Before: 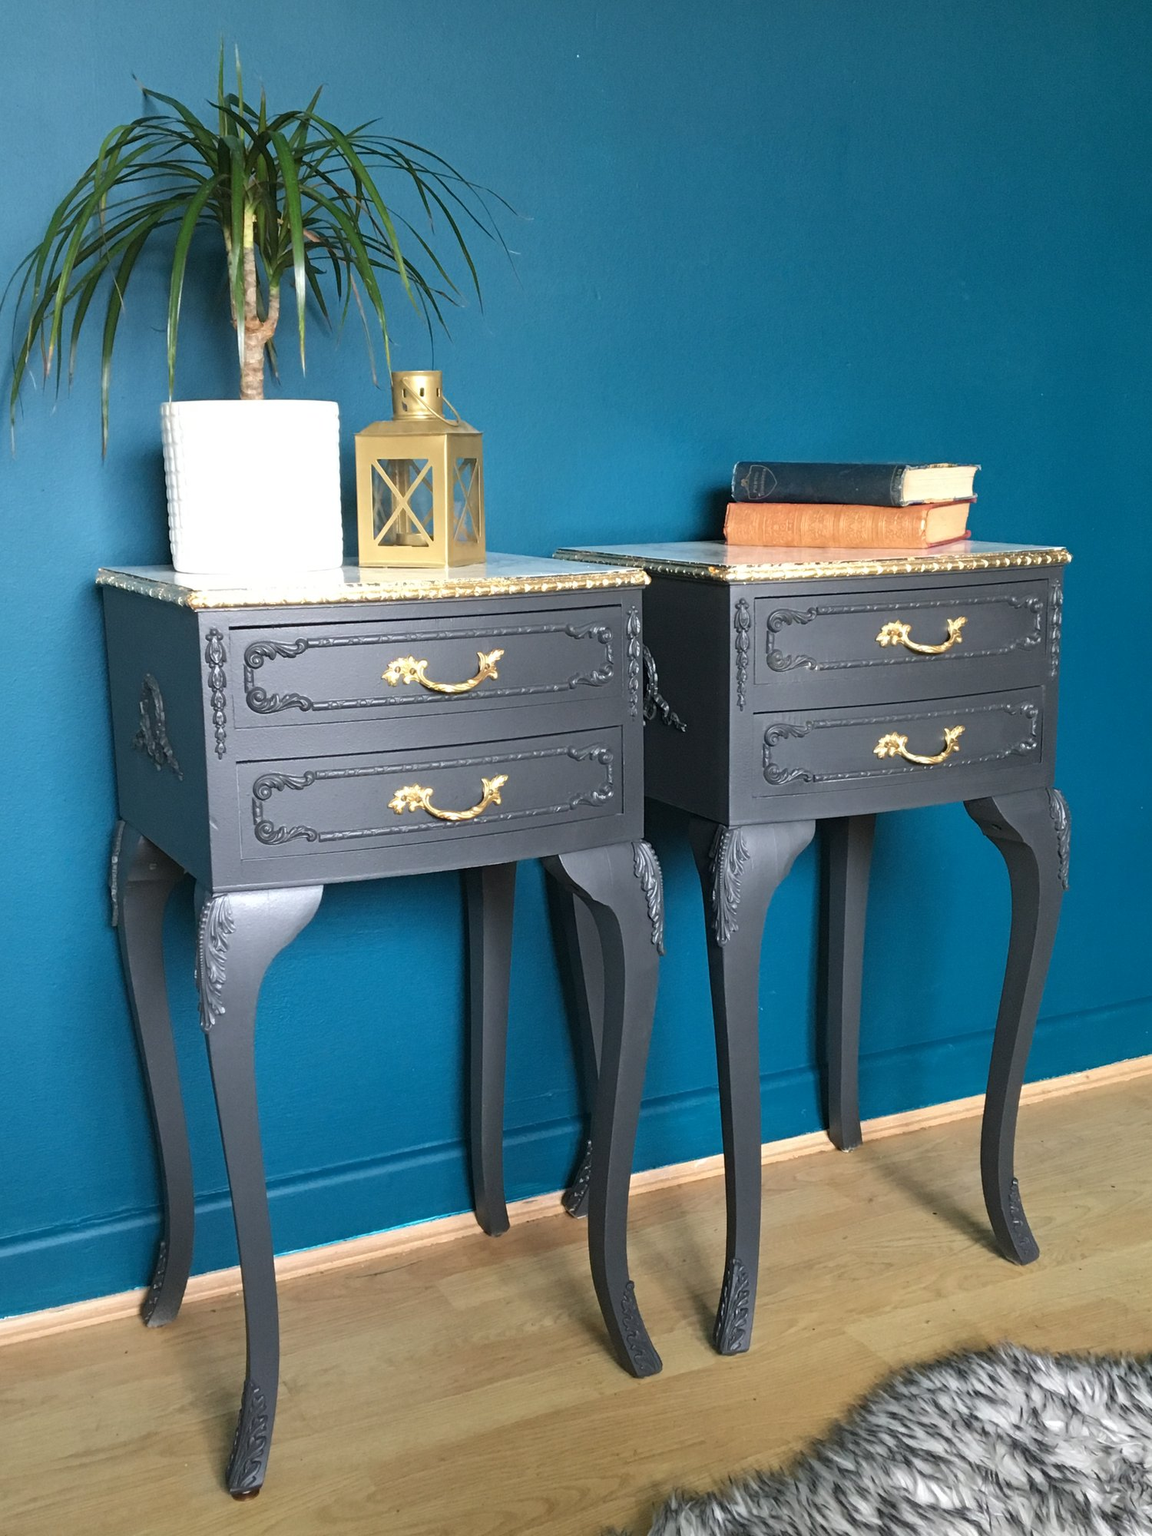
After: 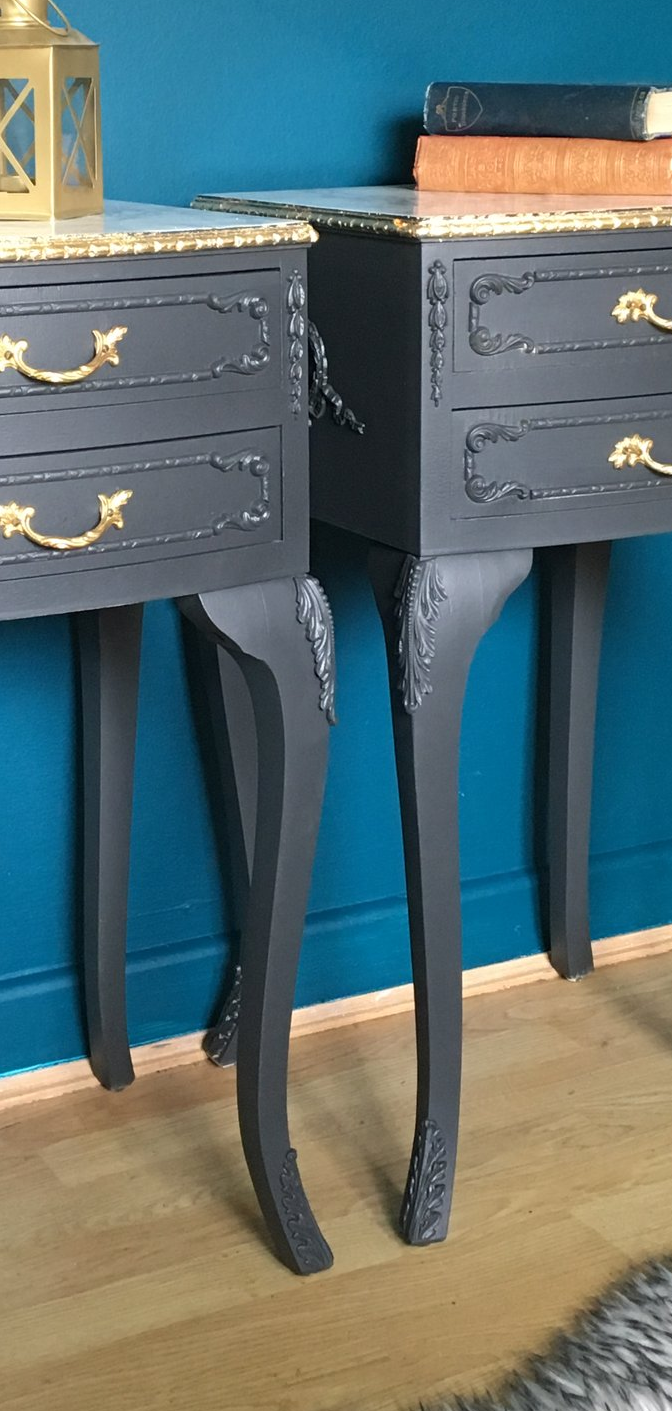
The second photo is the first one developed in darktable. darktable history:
crop: left 35.314%, top 25.975%, right 19.856%, bottom 3.455%
exposure: compensate highlight preservation false
